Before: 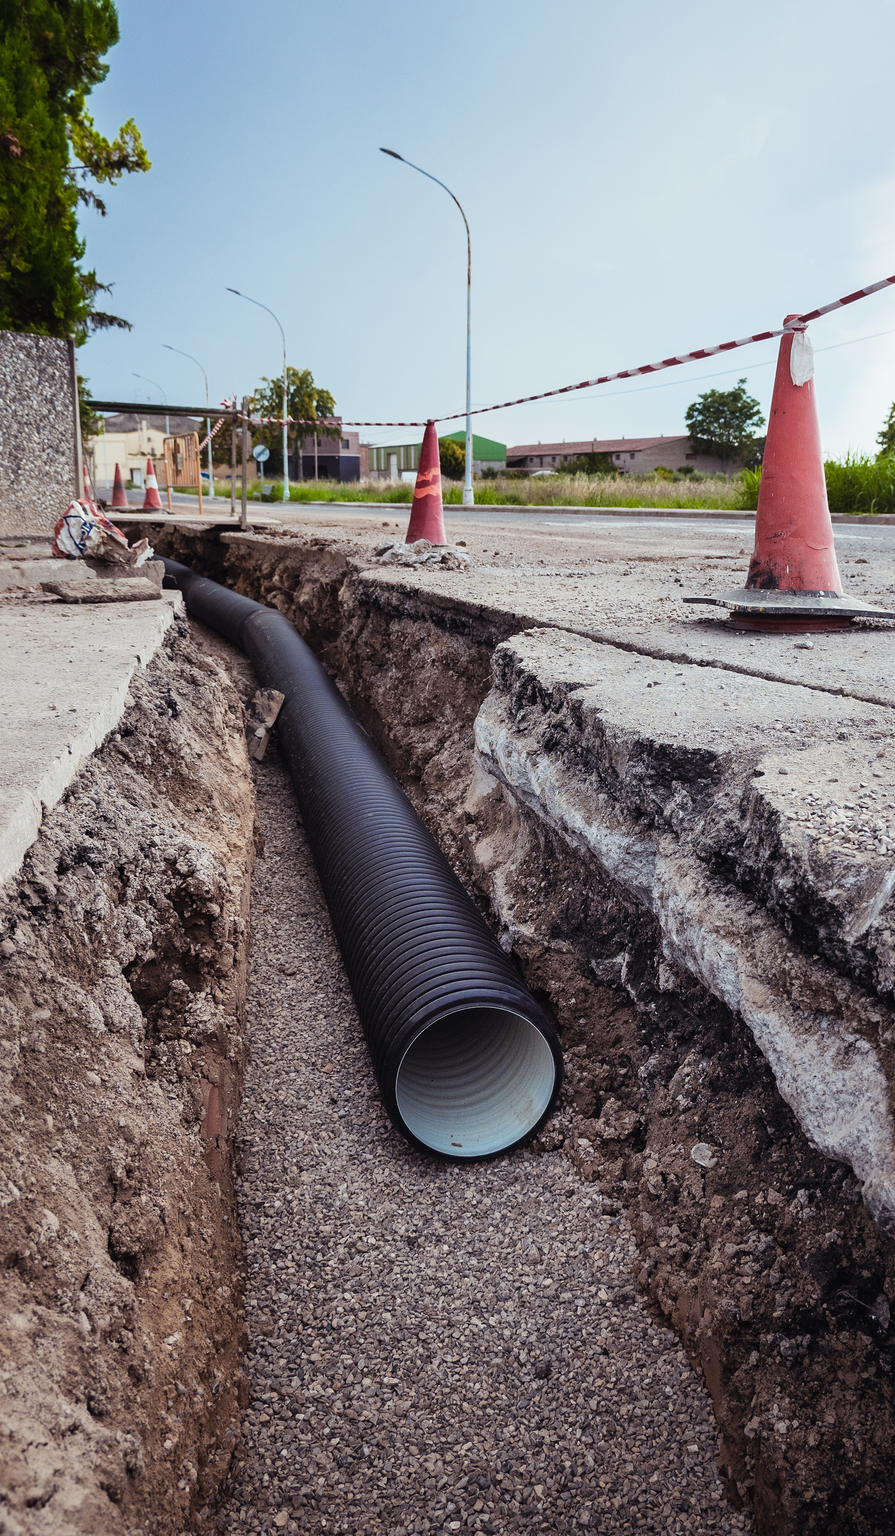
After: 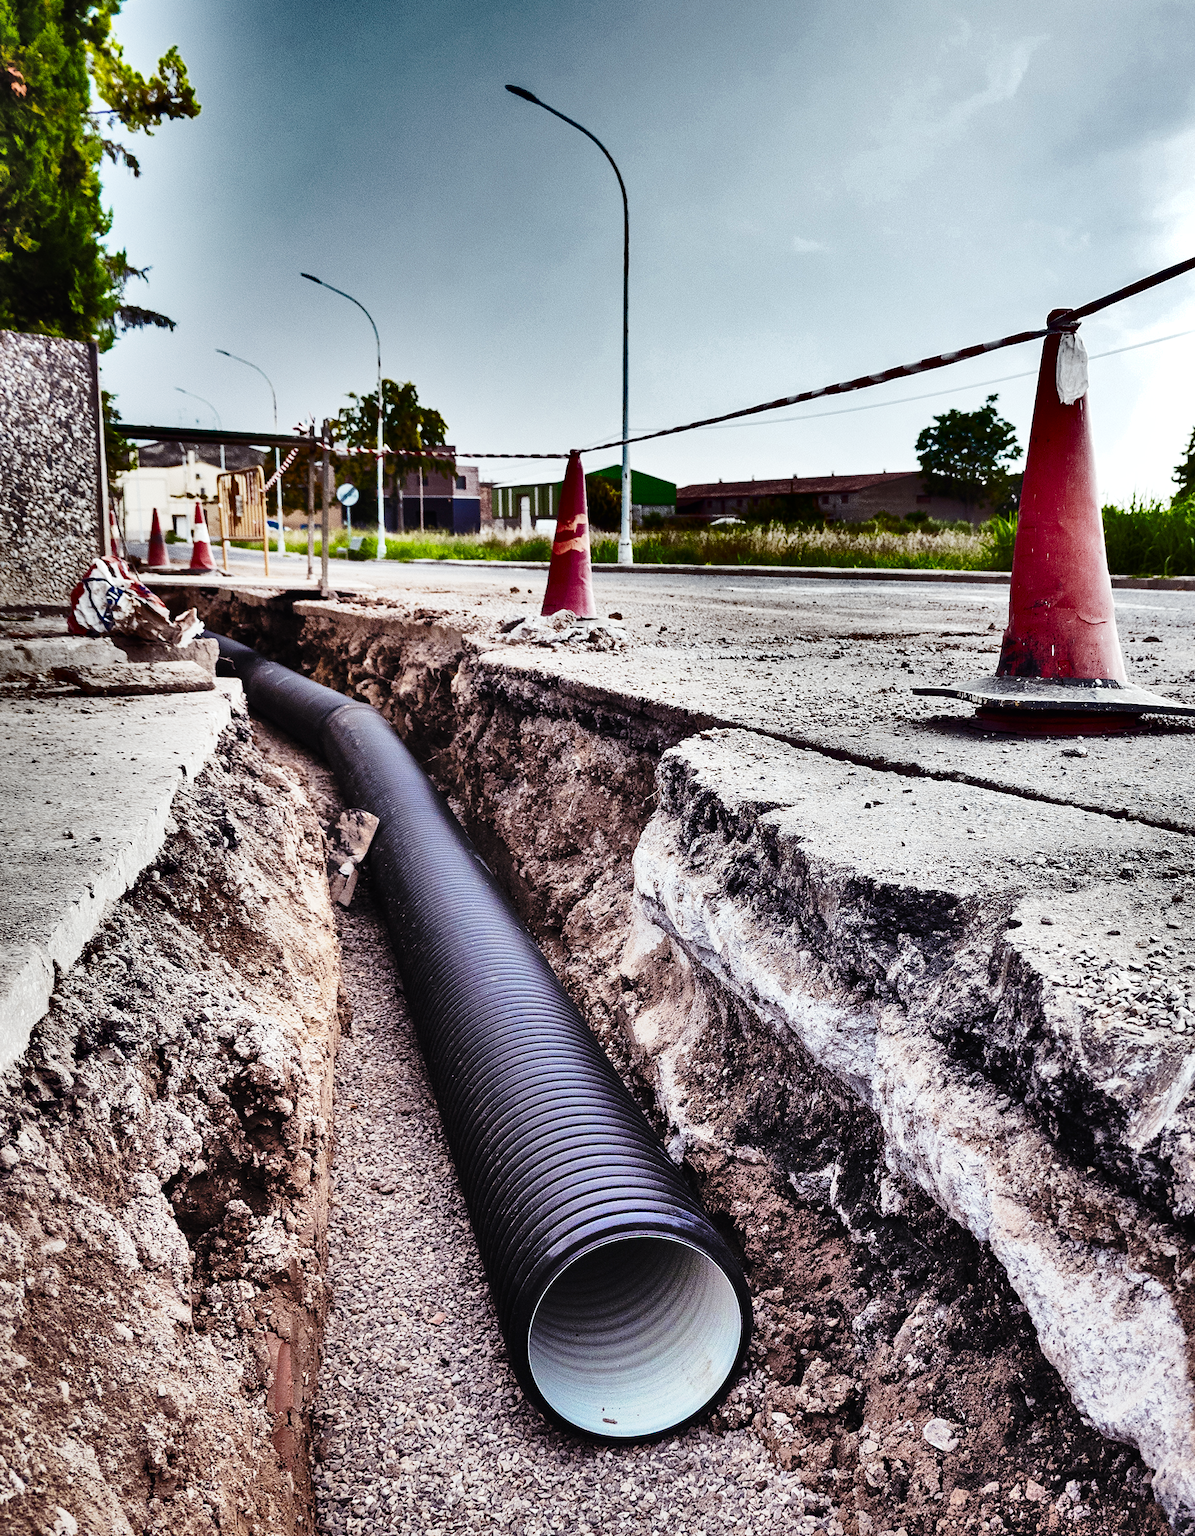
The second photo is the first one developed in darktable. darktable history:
crop: left 0.211%, top 5.472%, bottom 19.856%
tone equalizer: -8 EV -0.723 EV, -7 EV -0.695 EV, -6 EV -0.633 EV, -5 EV -0.363 EV, -3 EV 0.399 EV, -2 EV 0.6 EV, -1 EV 0.69 EV, +0 EV 0.771 EV
base curve: curves: ch0 [(0, 0) (0.028, 0.03) (0.121, 0.232) (0.46, 0.748) (0.859, 0.968) (1, 1)], preserve colors none
shadows and highlights: radius 122.86, shadows 98.65, white point adjustment -3.13, highlights -98.36, soften with gaussian
